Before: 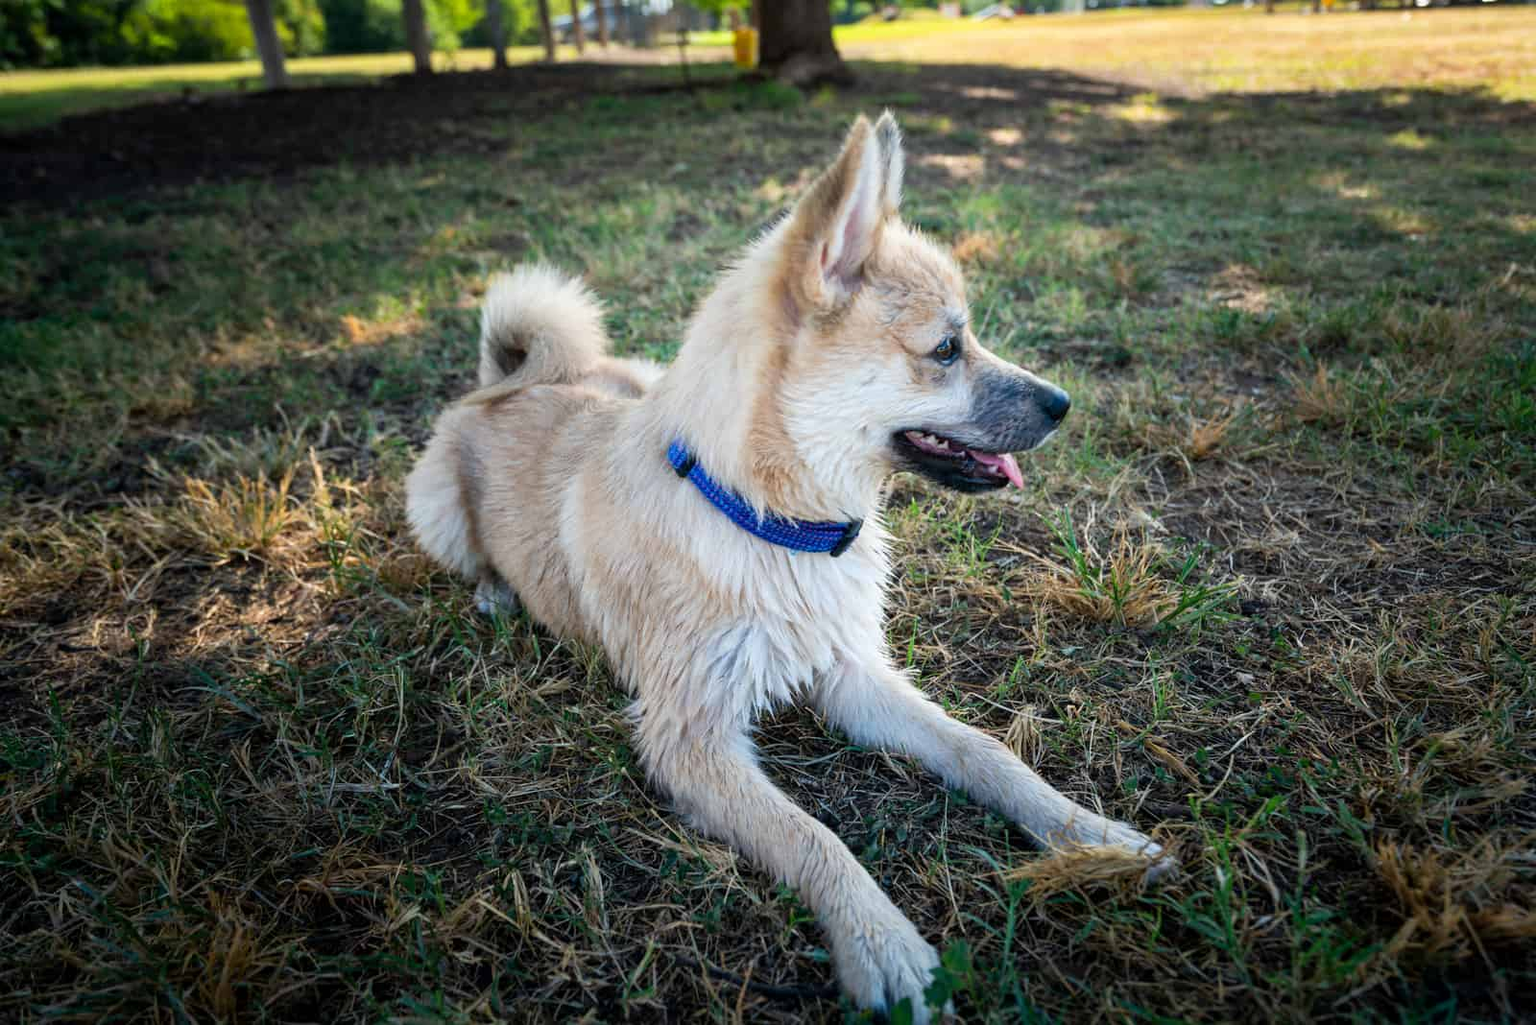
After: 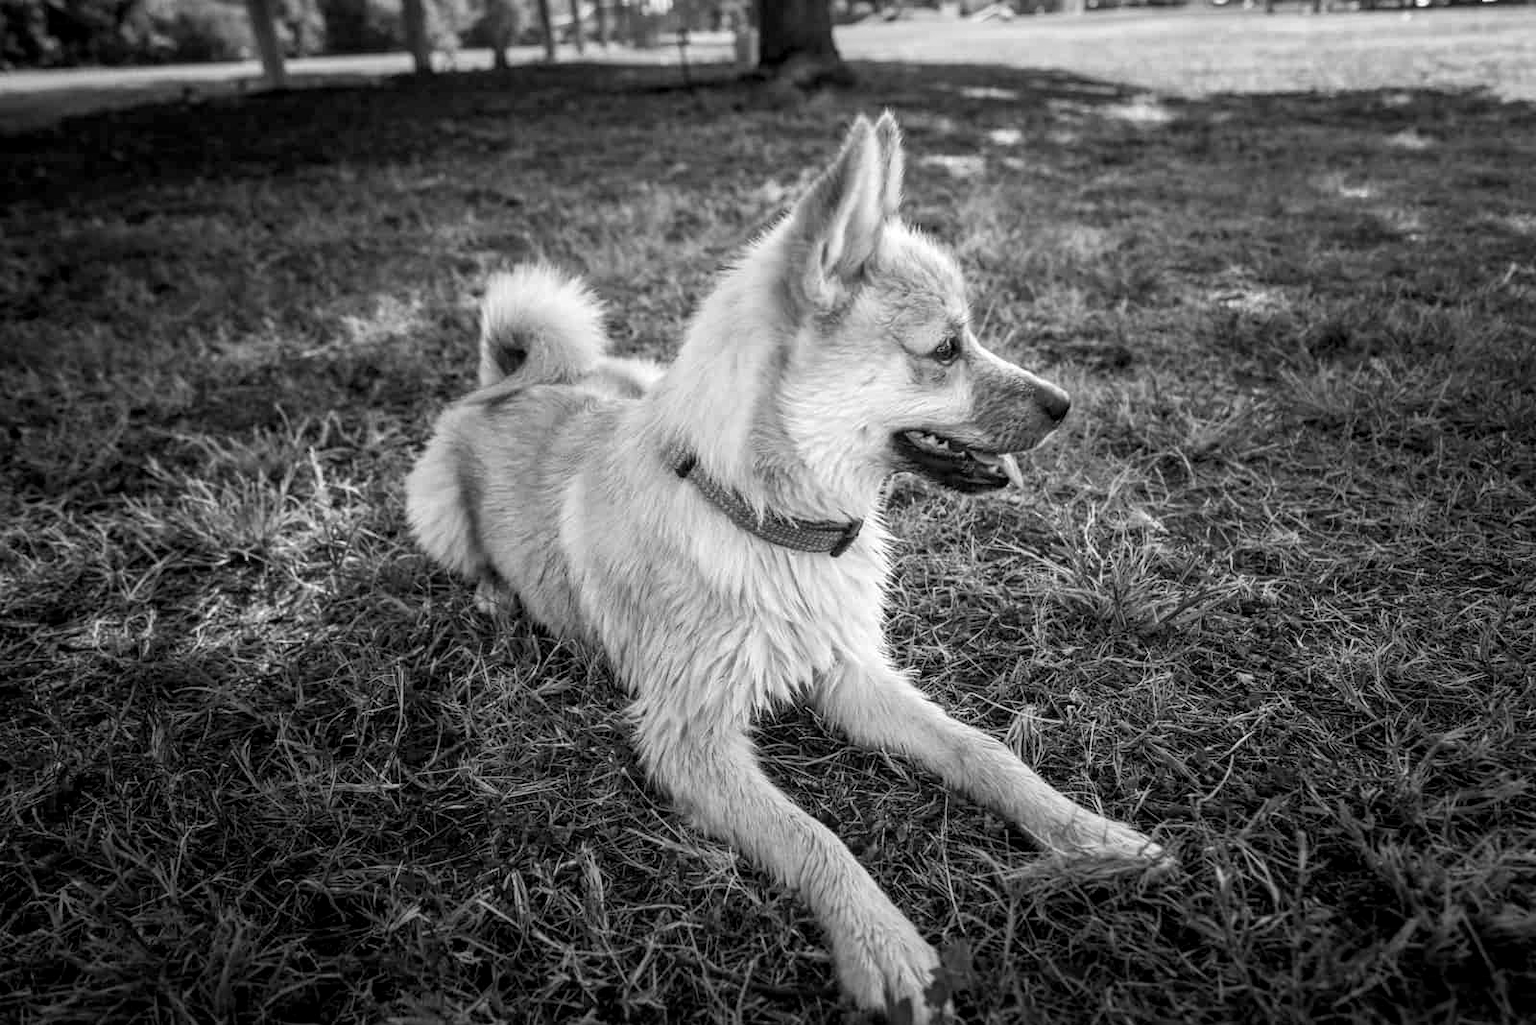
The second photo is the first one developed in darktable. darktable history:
color calibration: output gray [0.22, 0.42, 0.37, 0], gray › normalize channels true, illuminant F (fluorescent), F source F9 (Cool White Deluxe 4150 K) – high CRI, x 0.374, y 0.373, temperature 4158.54 K, gamut compression 0.028
local contrast: on, module defaults
